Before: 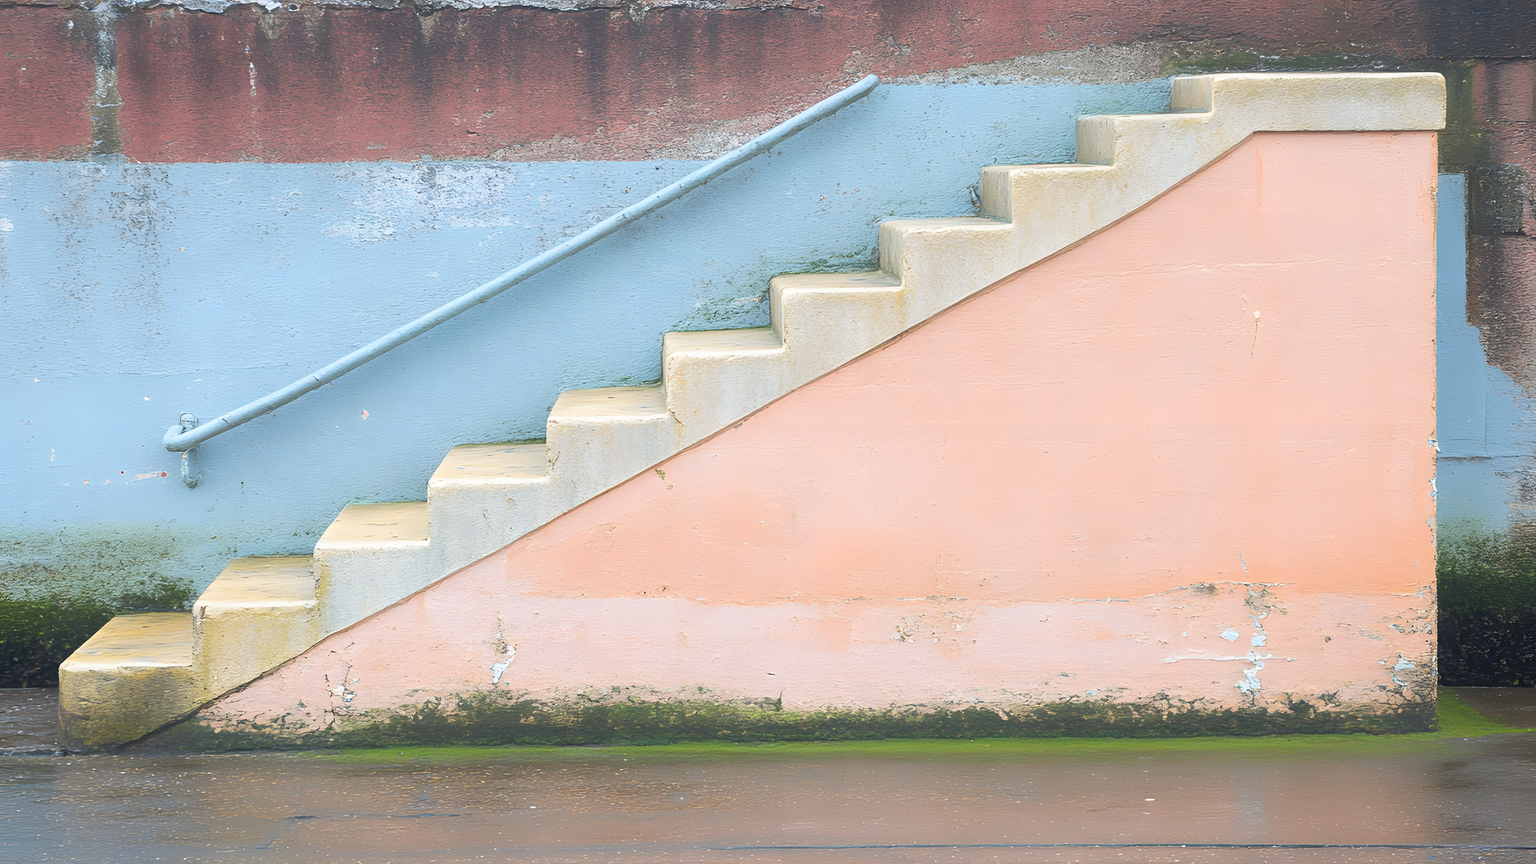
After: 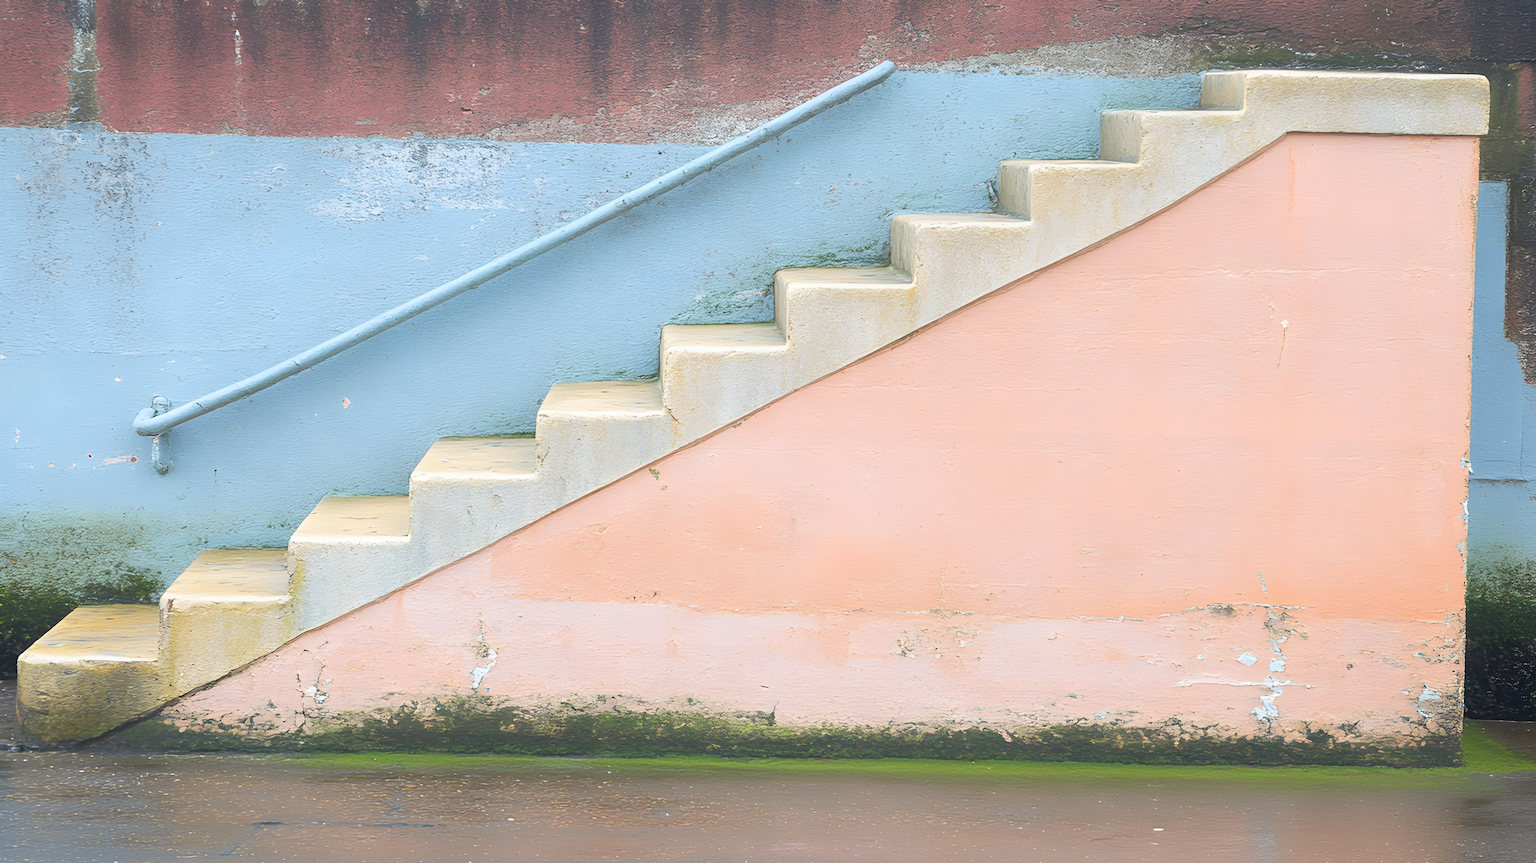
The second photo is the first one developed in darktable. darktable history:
crop and rotate: angle -1.6°
